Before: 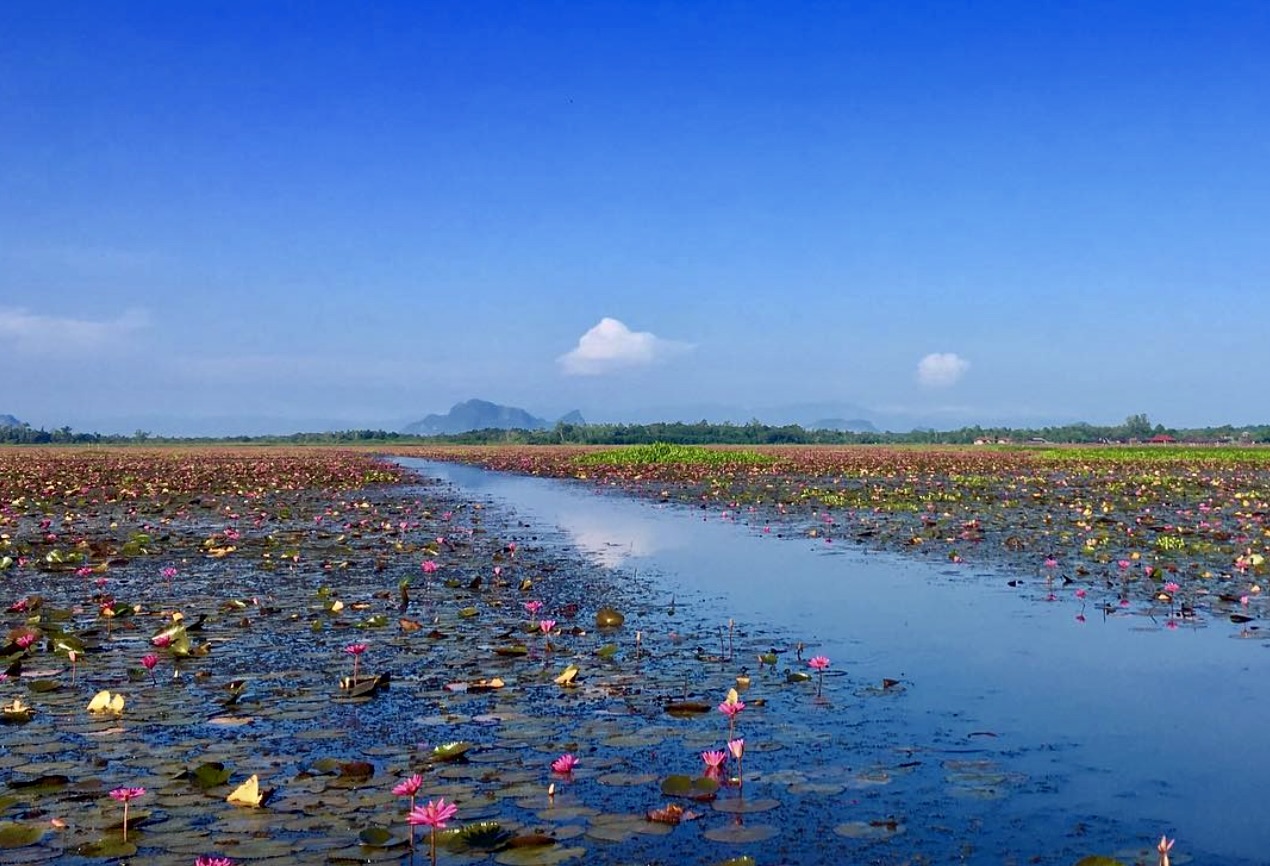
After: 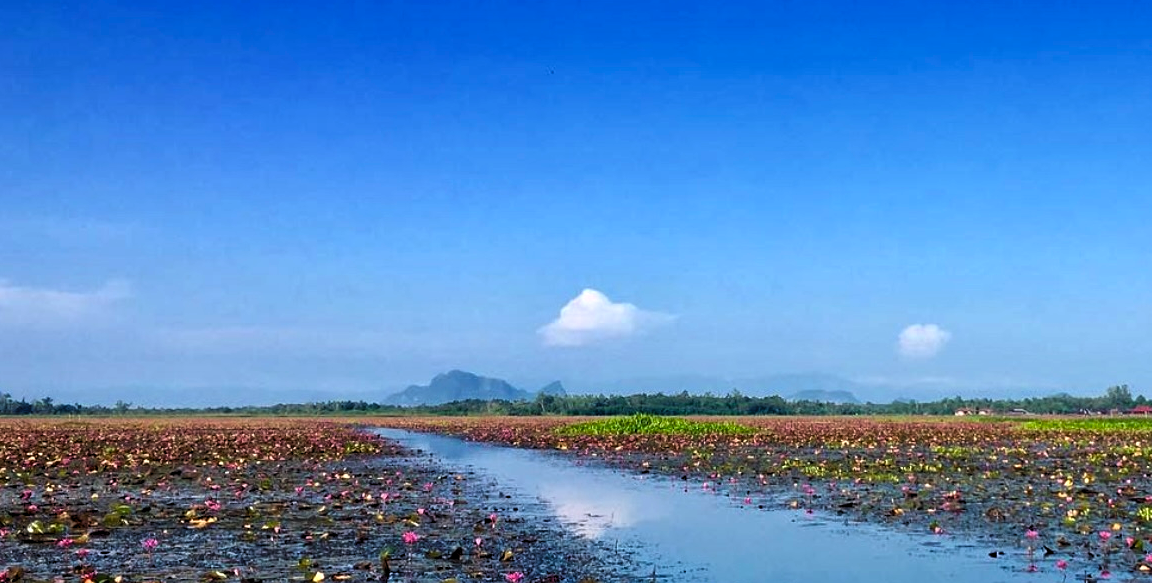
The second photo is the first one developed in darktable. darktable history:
crop: left 1.511%, top 3.408%, right 7.663%, bottom 28.432%
levels: levels [0.052, 0.496, 0.908]
